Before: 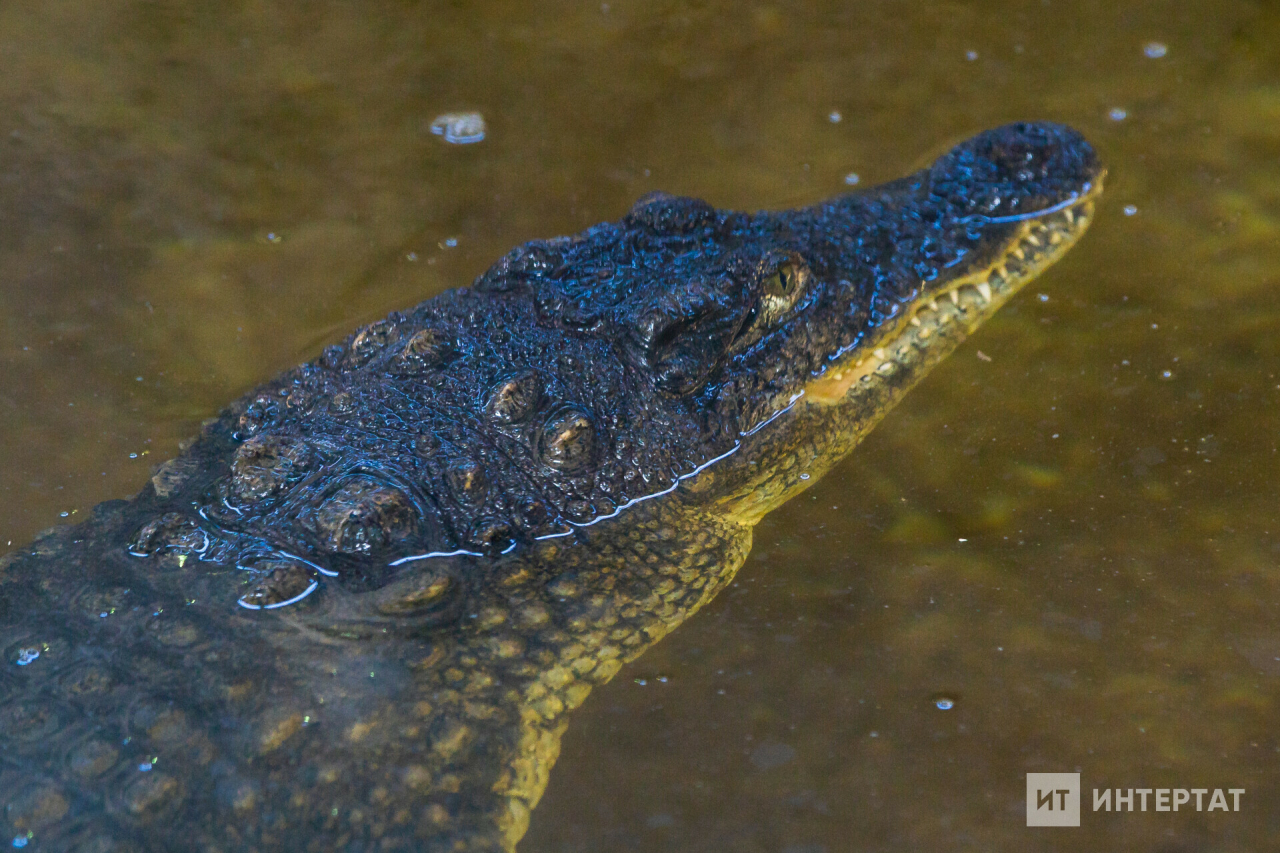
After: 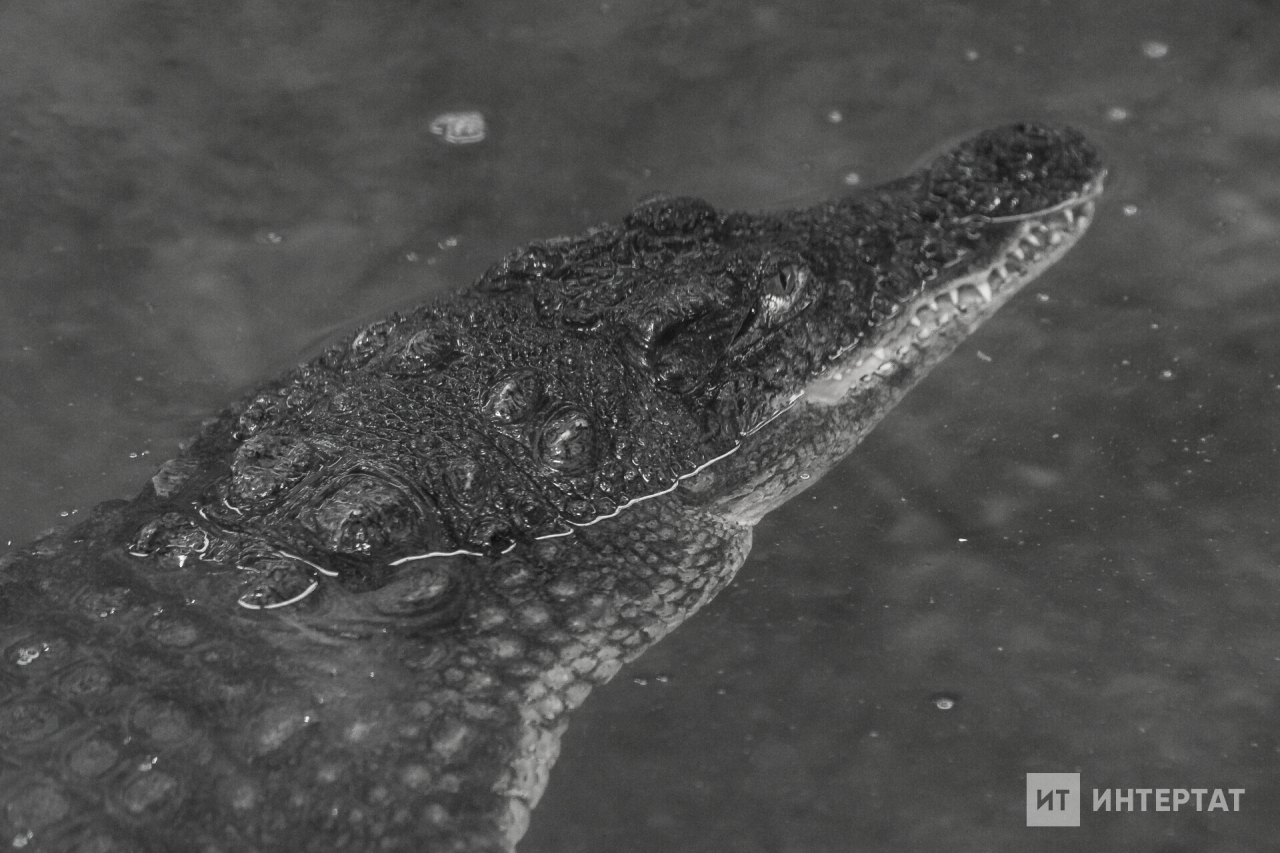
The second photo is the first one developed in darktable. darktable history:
contrast brightness saturation: saturation -0.986
